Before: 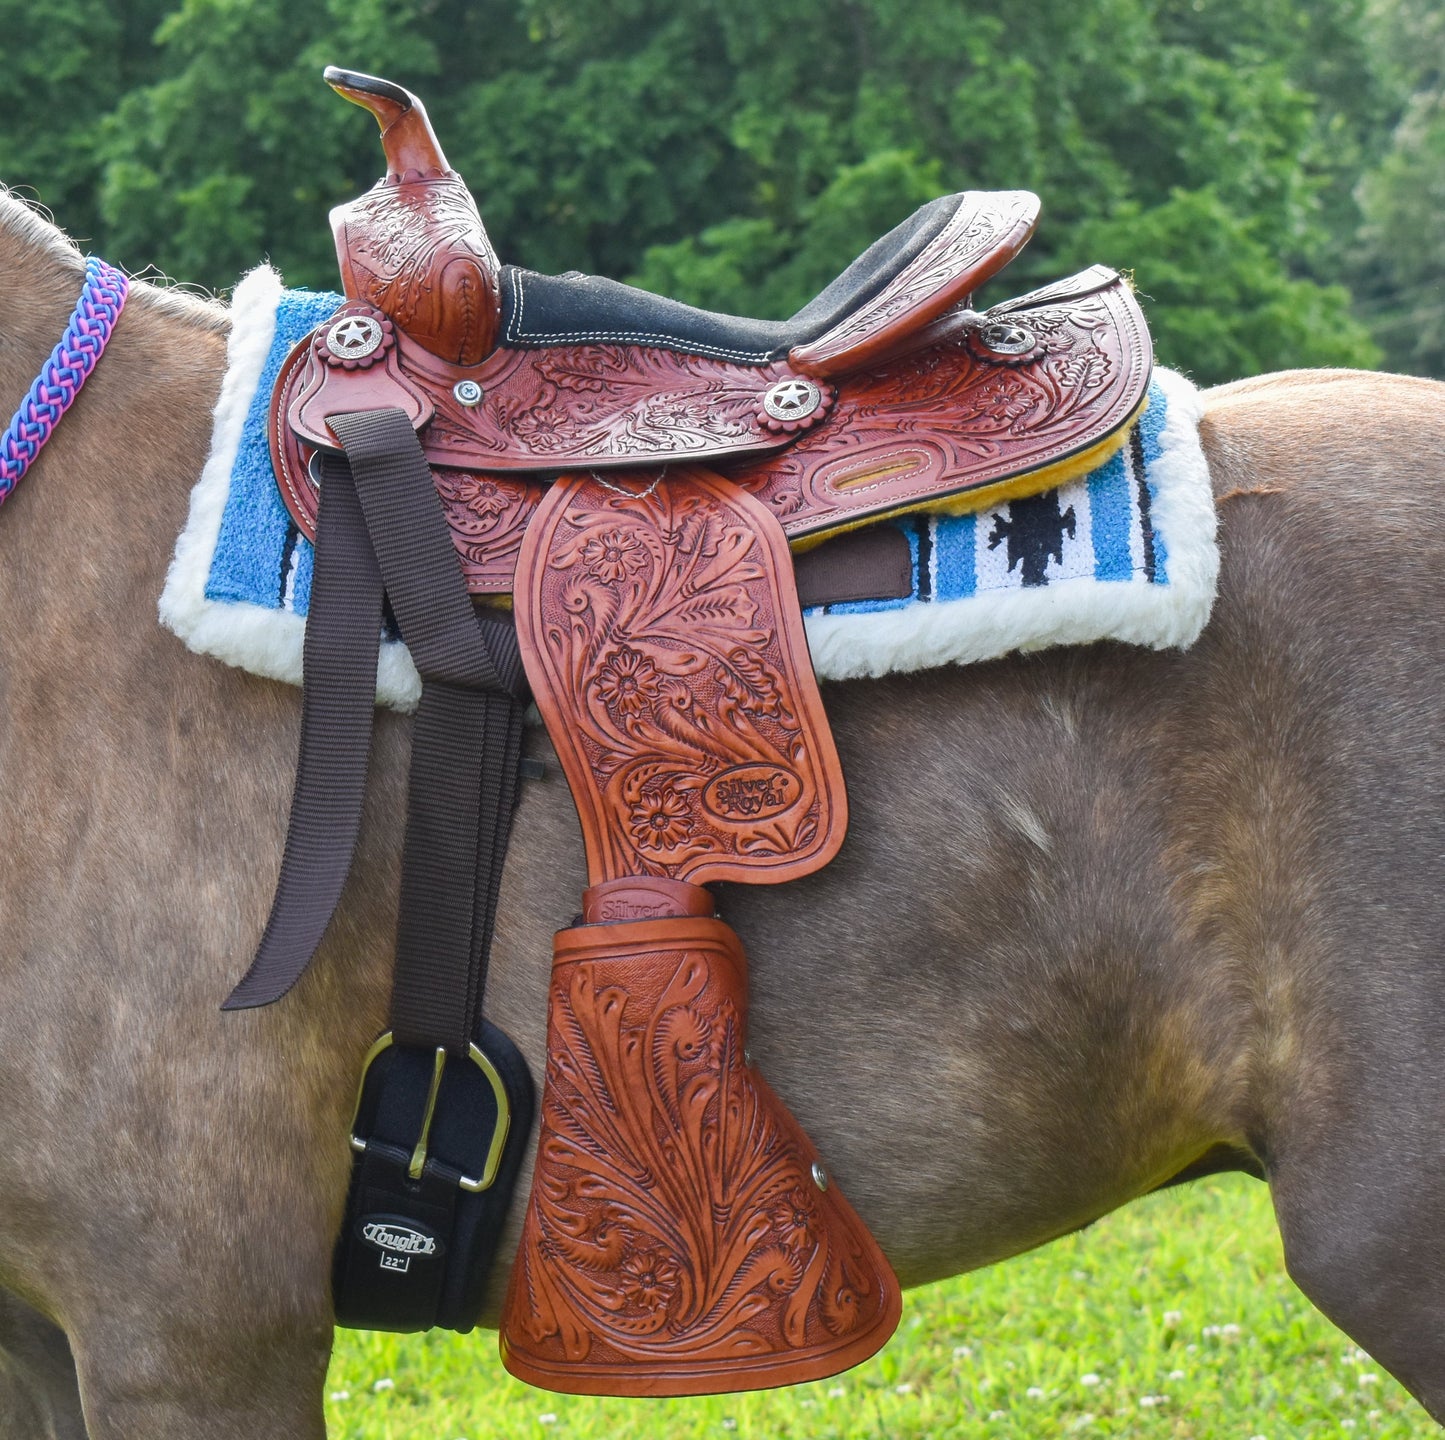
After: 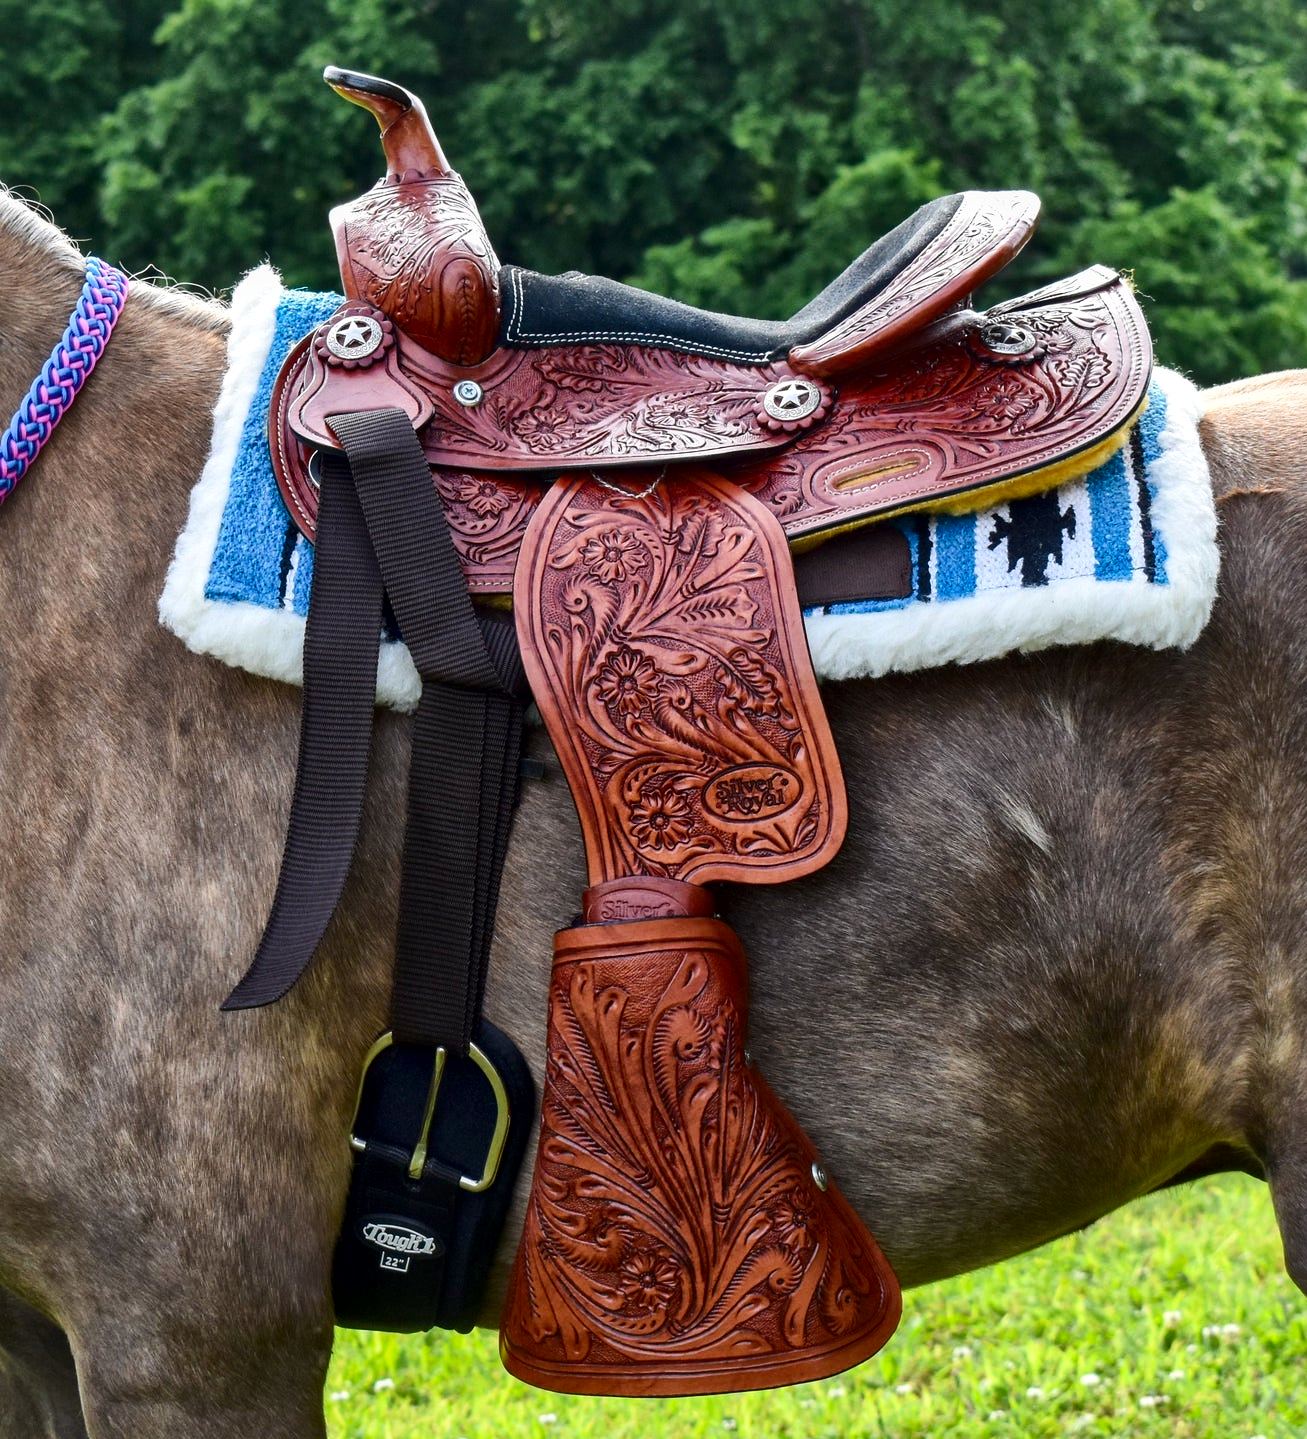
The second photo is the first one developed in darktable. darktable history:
base curve: curves: ch0 [(0, 0) (0.297, 0.298) (1, 1)], preserve colors none
local contrast: mode bilateral grid, contrast 20, coarseness 51, detail 149%, midtone range 0.2
contrast brightness saturation: contrast 0.197, brightness -0.108, saturation 0.095
crop: right 9.497%, bottom 0.046%
color correction: highlights b* 0.064, saturation 0.99
exposure: exposure -0.04 EV, compensate exposure bias true, compensate highlight preservation false
